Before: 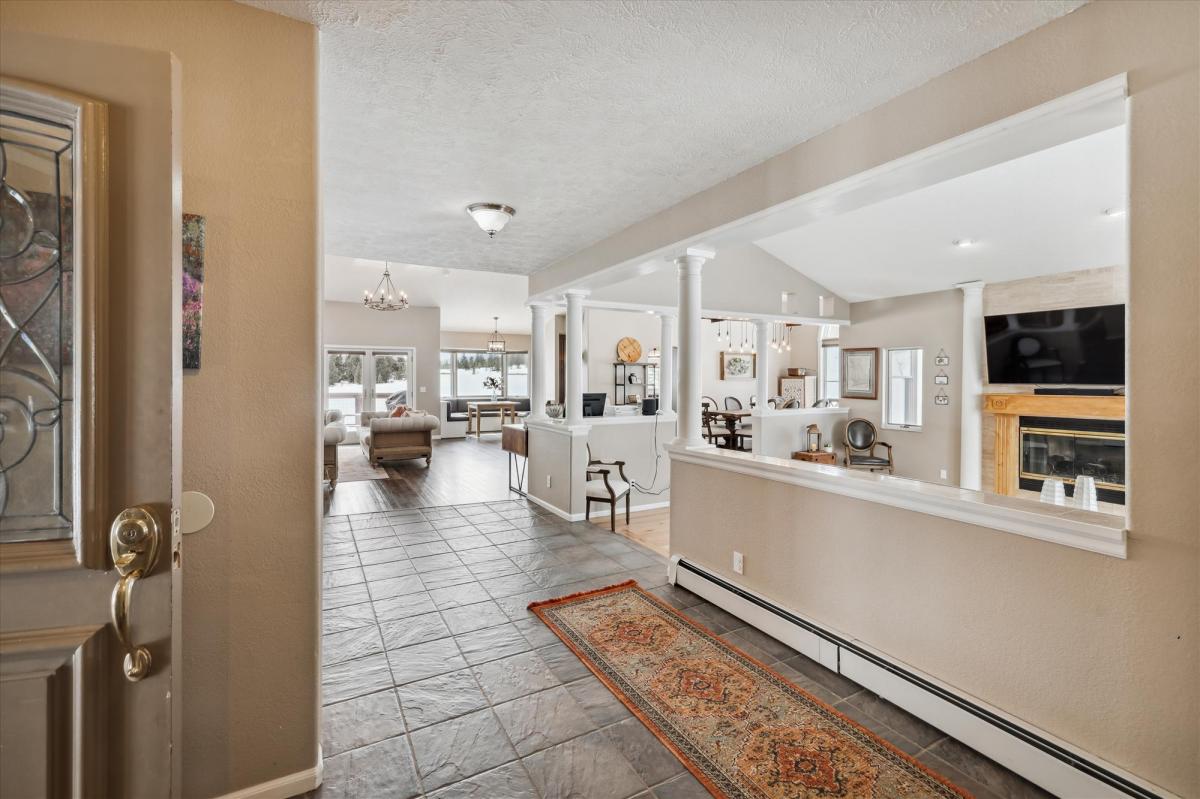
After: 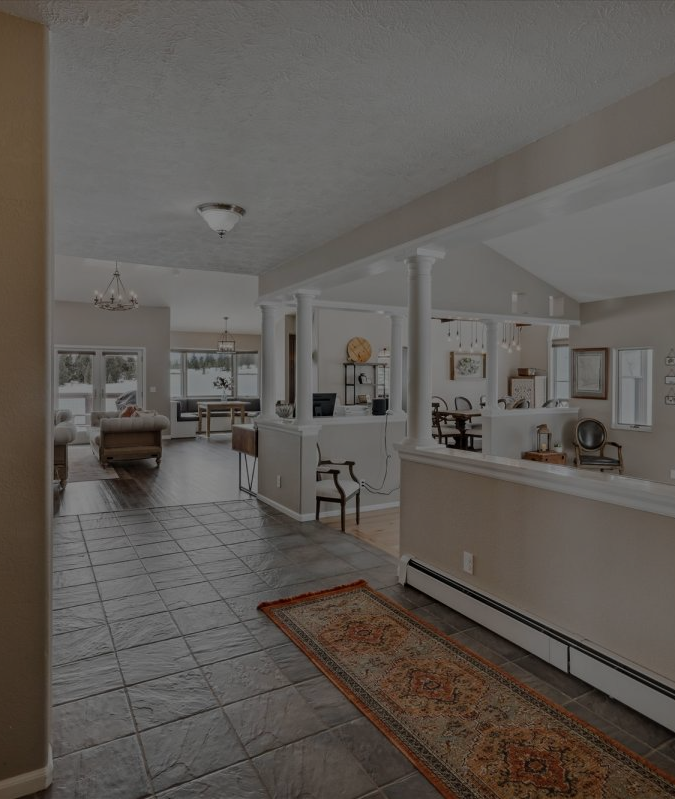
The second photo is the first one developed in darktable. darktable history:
crop and rotate: left 22.516%, right 21.234%
base curve: curves: ch0 [(0, 0) (0.088, 0.125) (0.176, 0.251) (0.354, 0.501) (0.613, 0.749) (1, 0.877)], preserve colors none
exposure: exposure -2.446 EV, compensate highlight preservation false
